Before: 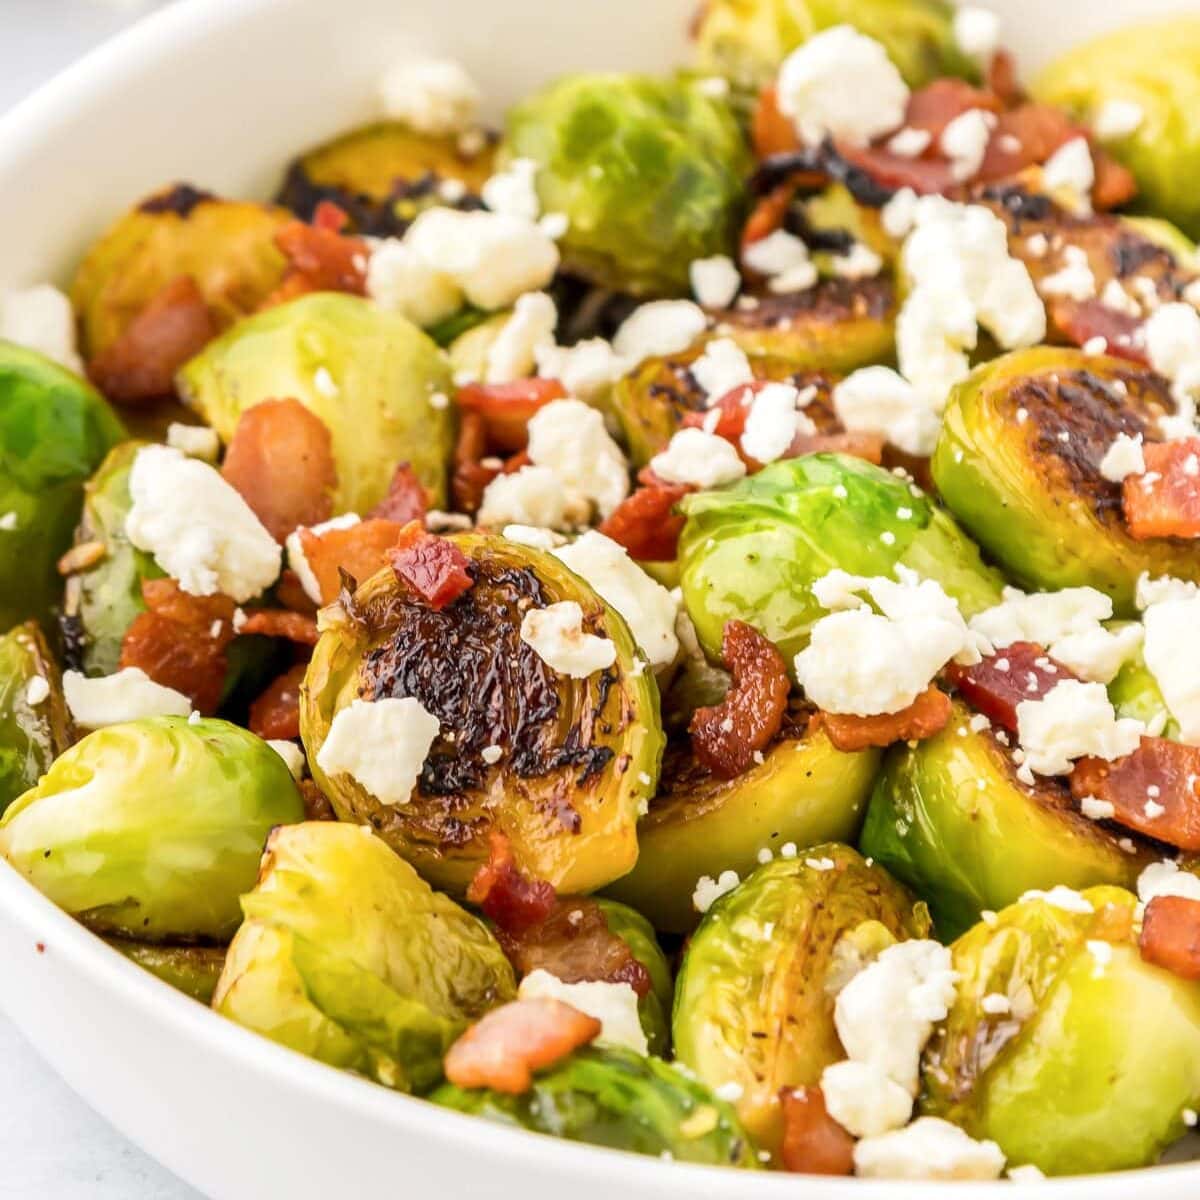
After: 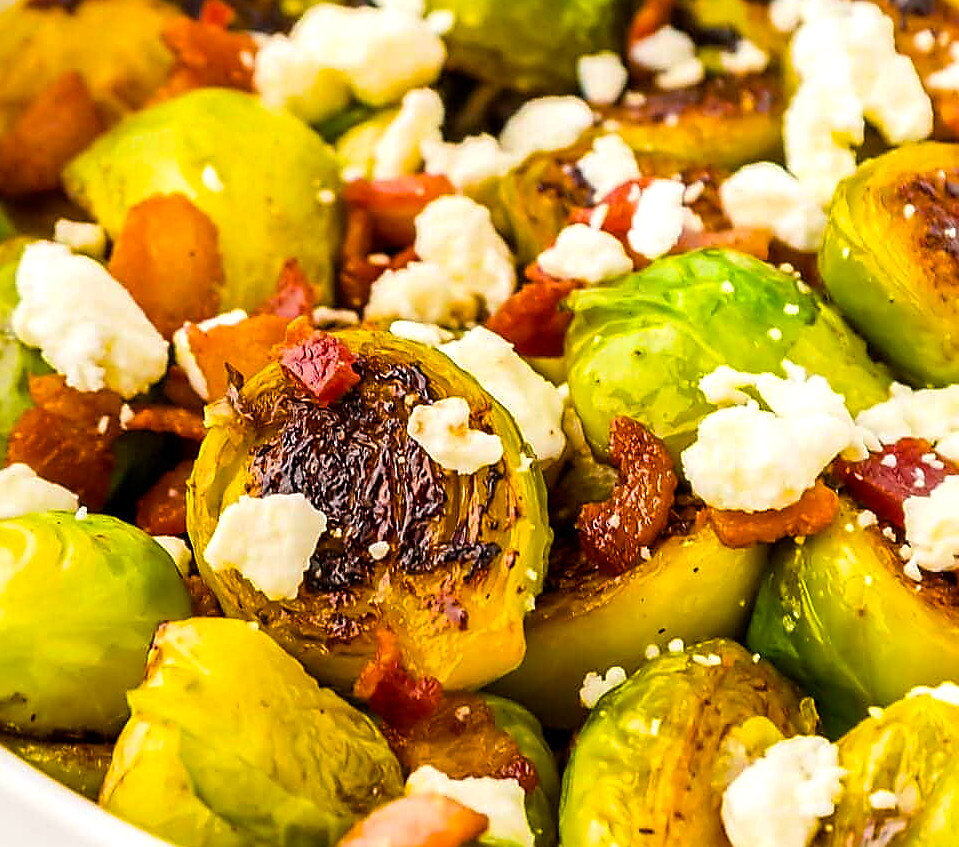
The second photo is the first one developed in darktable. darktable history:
crop: left 9.474%, top 17.028%, right 10.532%, bottom 12.362%
color balance rgb: power › luminance -3.938%, power › chroma 0.532%, power › hue 39.14°, linear chroma grading › global chroma 20.214%, perceptual saturation grading › global saturation 36.239%, contrast 4.064%
sharpen: radius 1.401, amount 1.26, threshold 0.775
